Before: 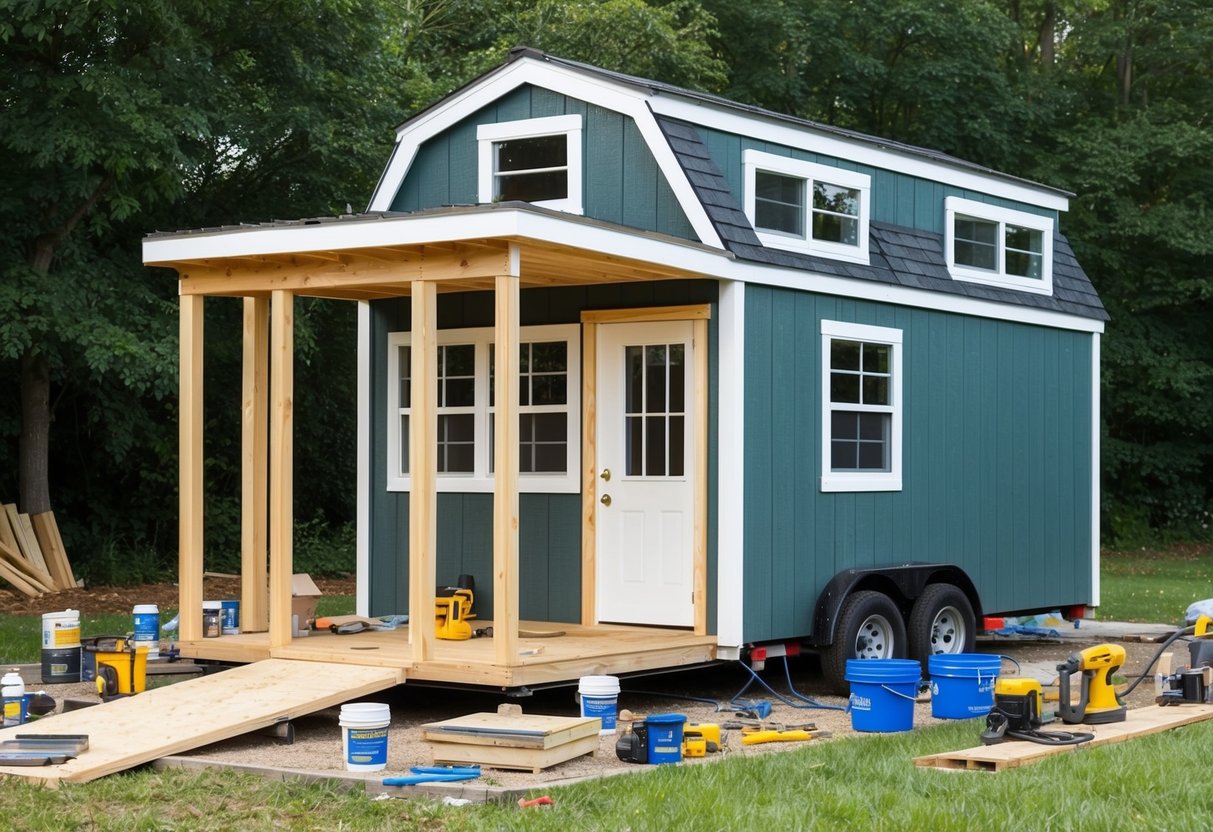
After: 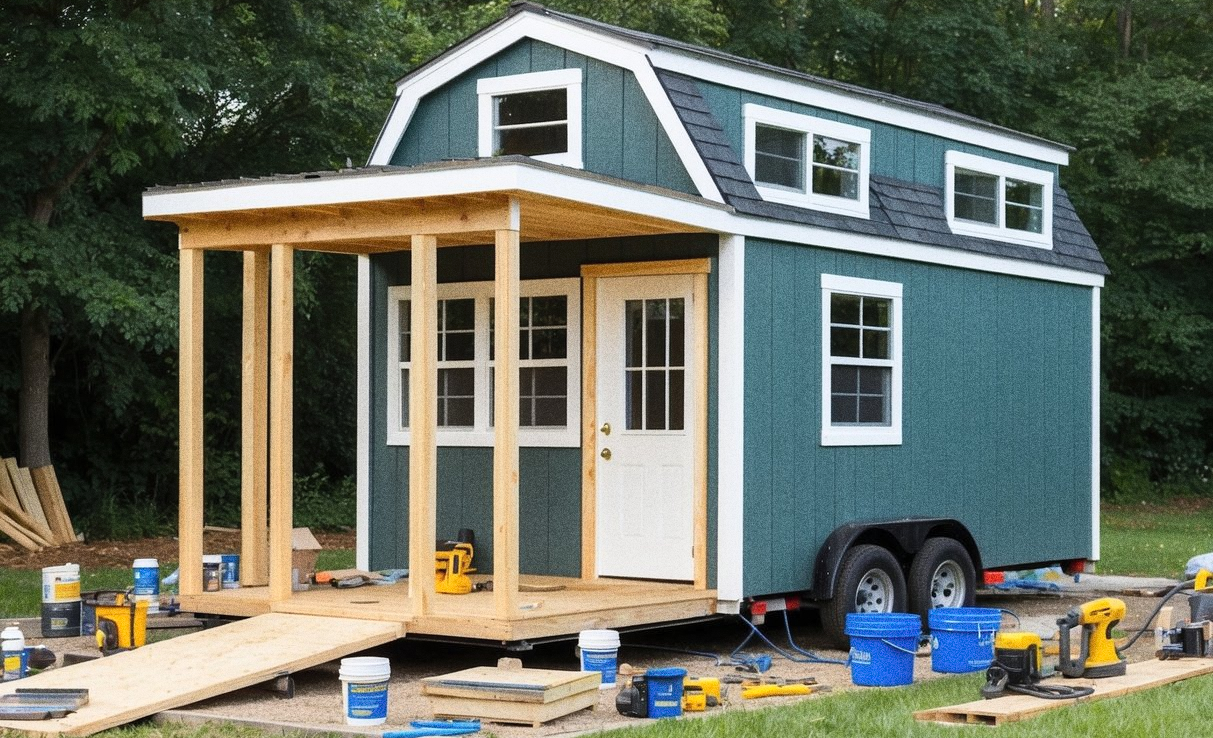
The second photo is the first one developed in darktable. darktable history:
crop and rotate: top 5.609%, bottom 5.609%
contrast brightness saturation: contrast 0.05, brightness 0.06, saturation 0.01
grain: coarseness 0.09 ISO, strength 40%
